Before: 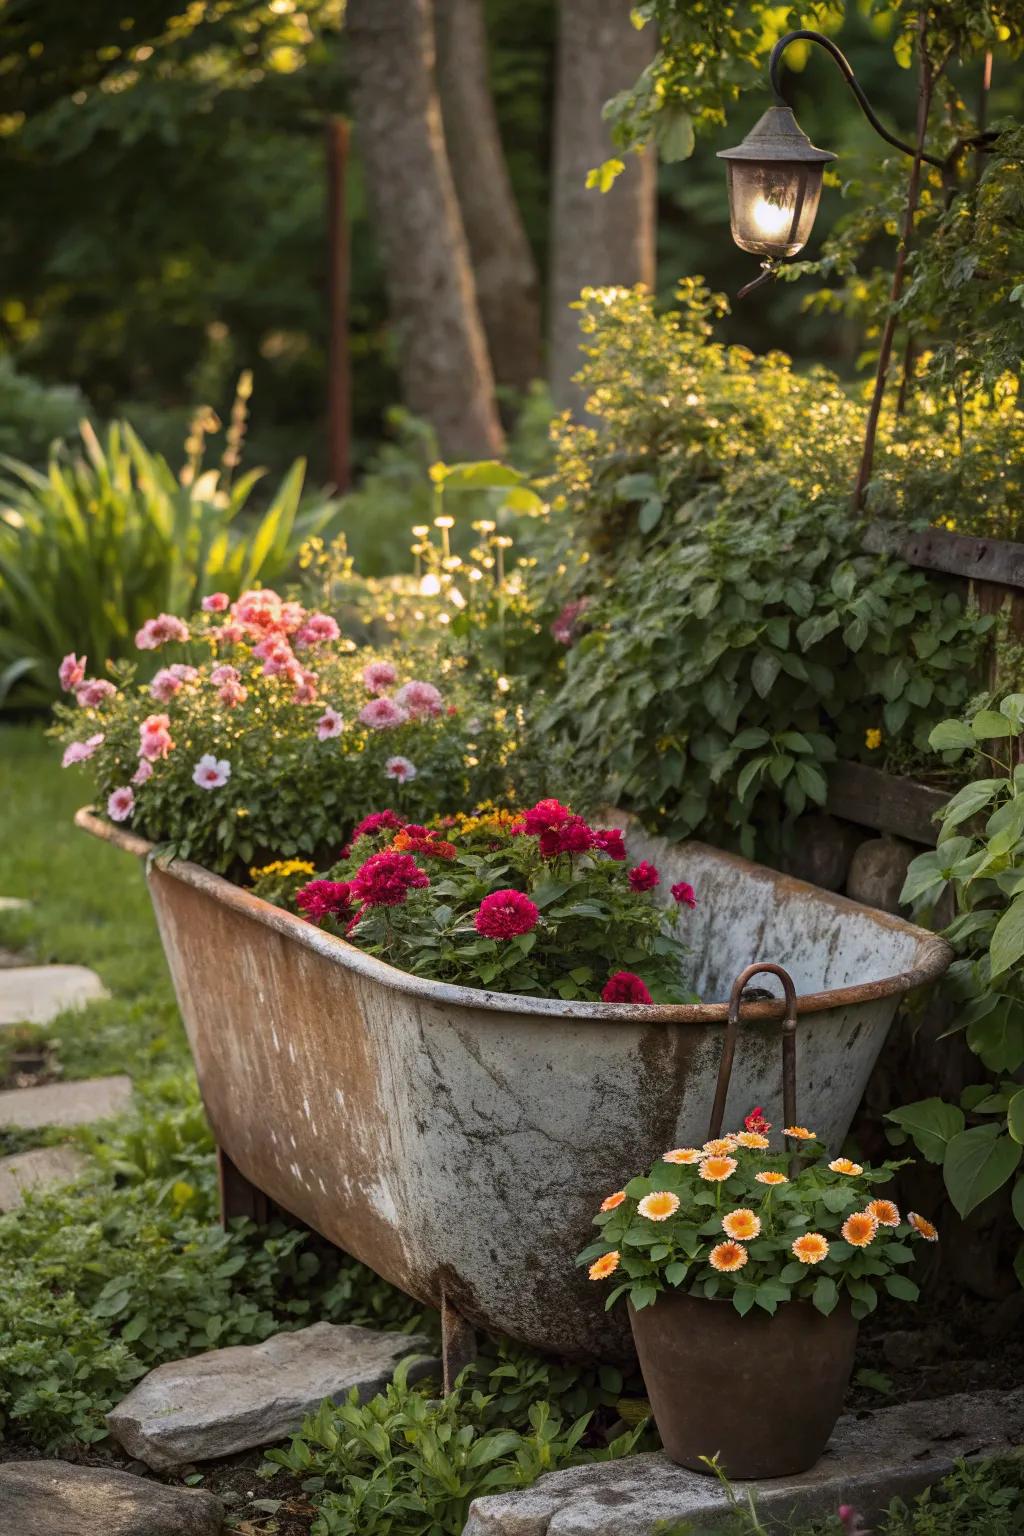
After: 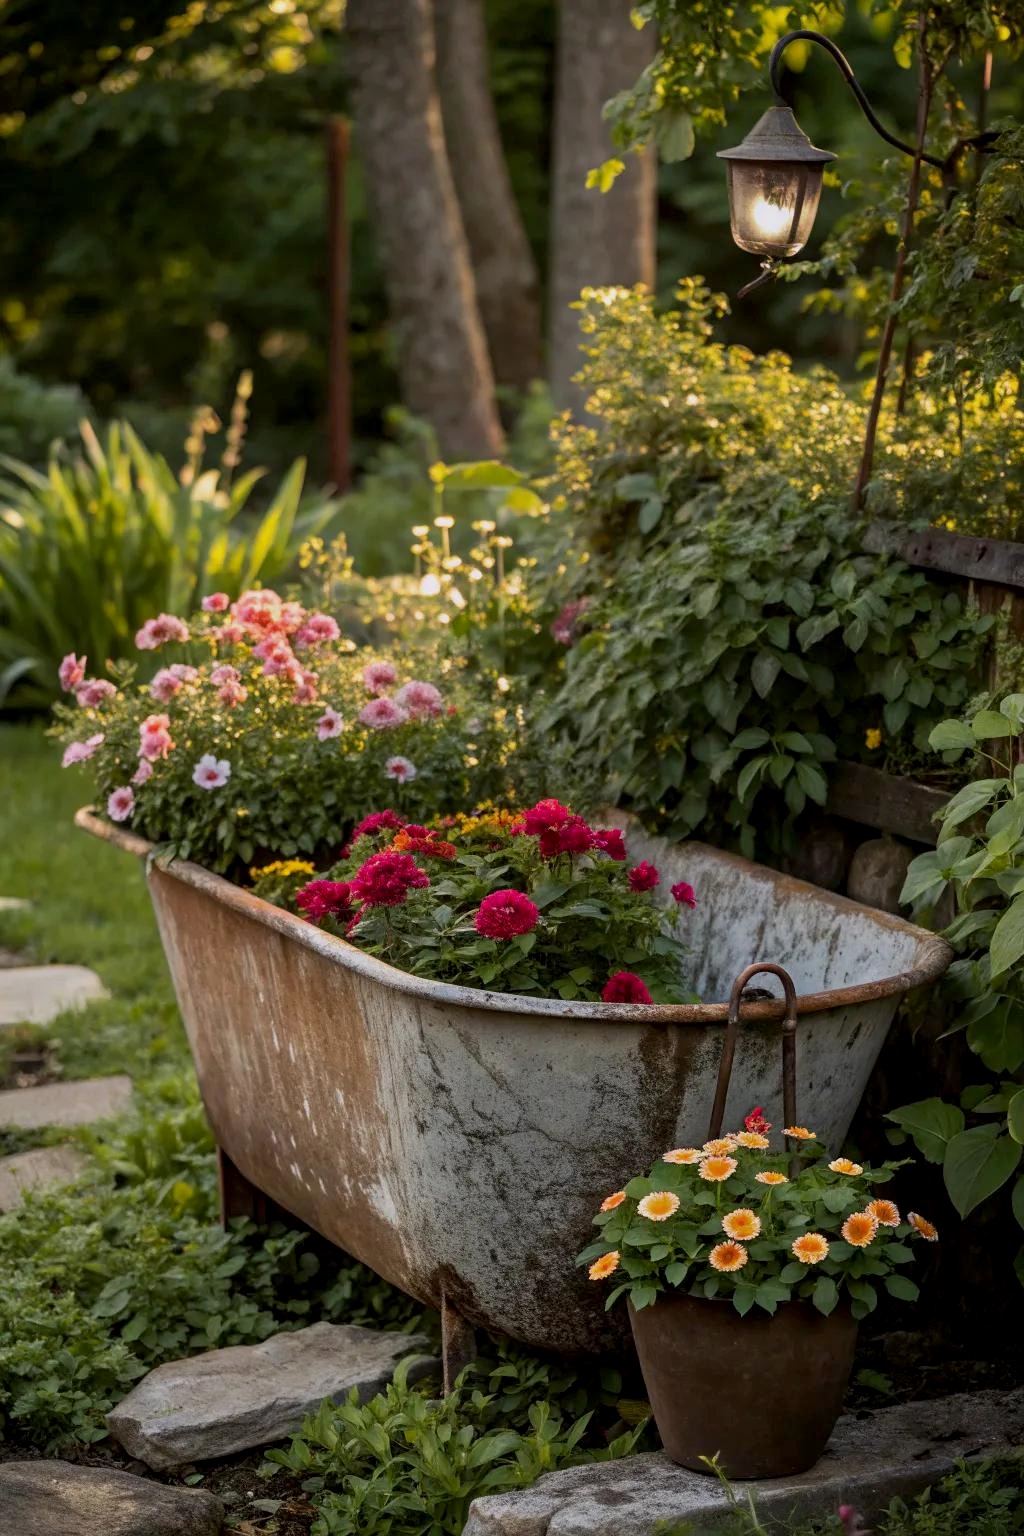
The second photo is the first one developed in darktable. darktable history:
exposure: black level correction 0.006, exposure -0.226 EV, compensate exposure bias true, compensate highlight preservation false
